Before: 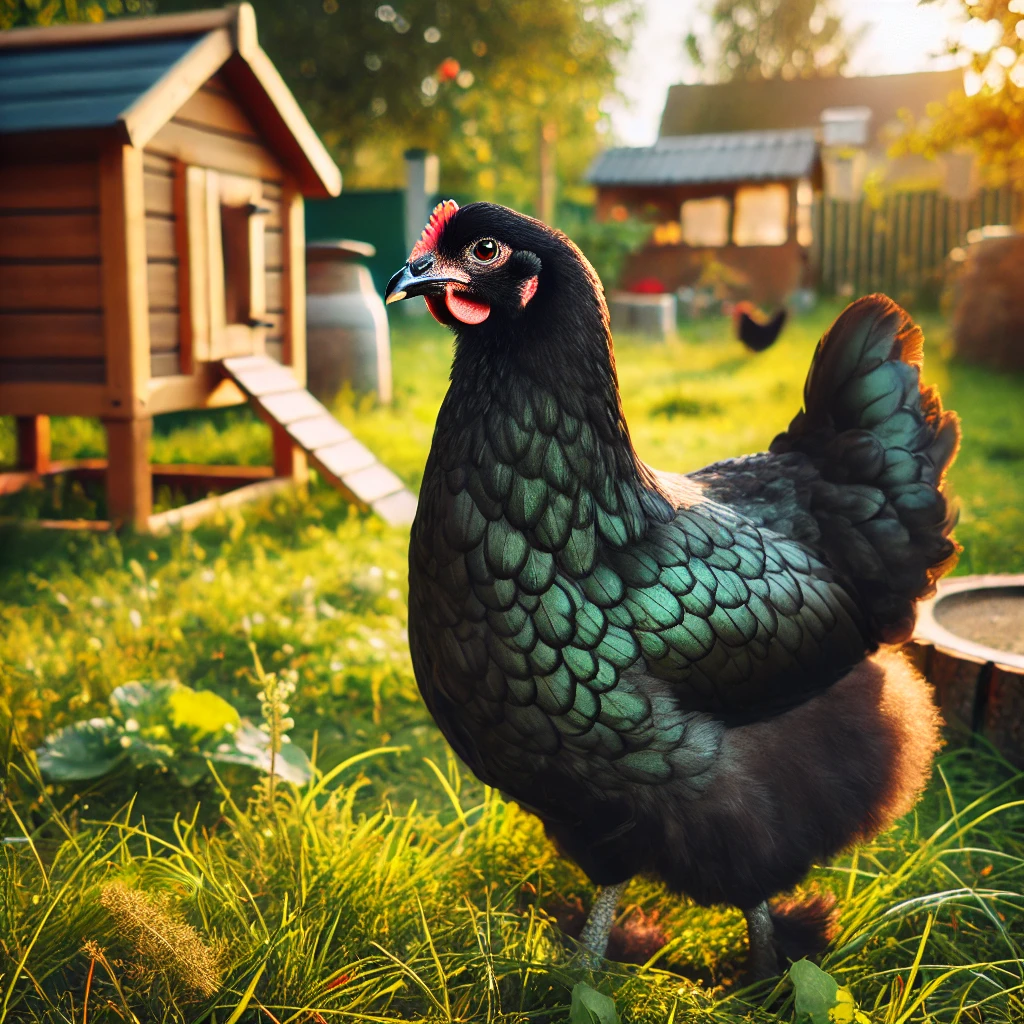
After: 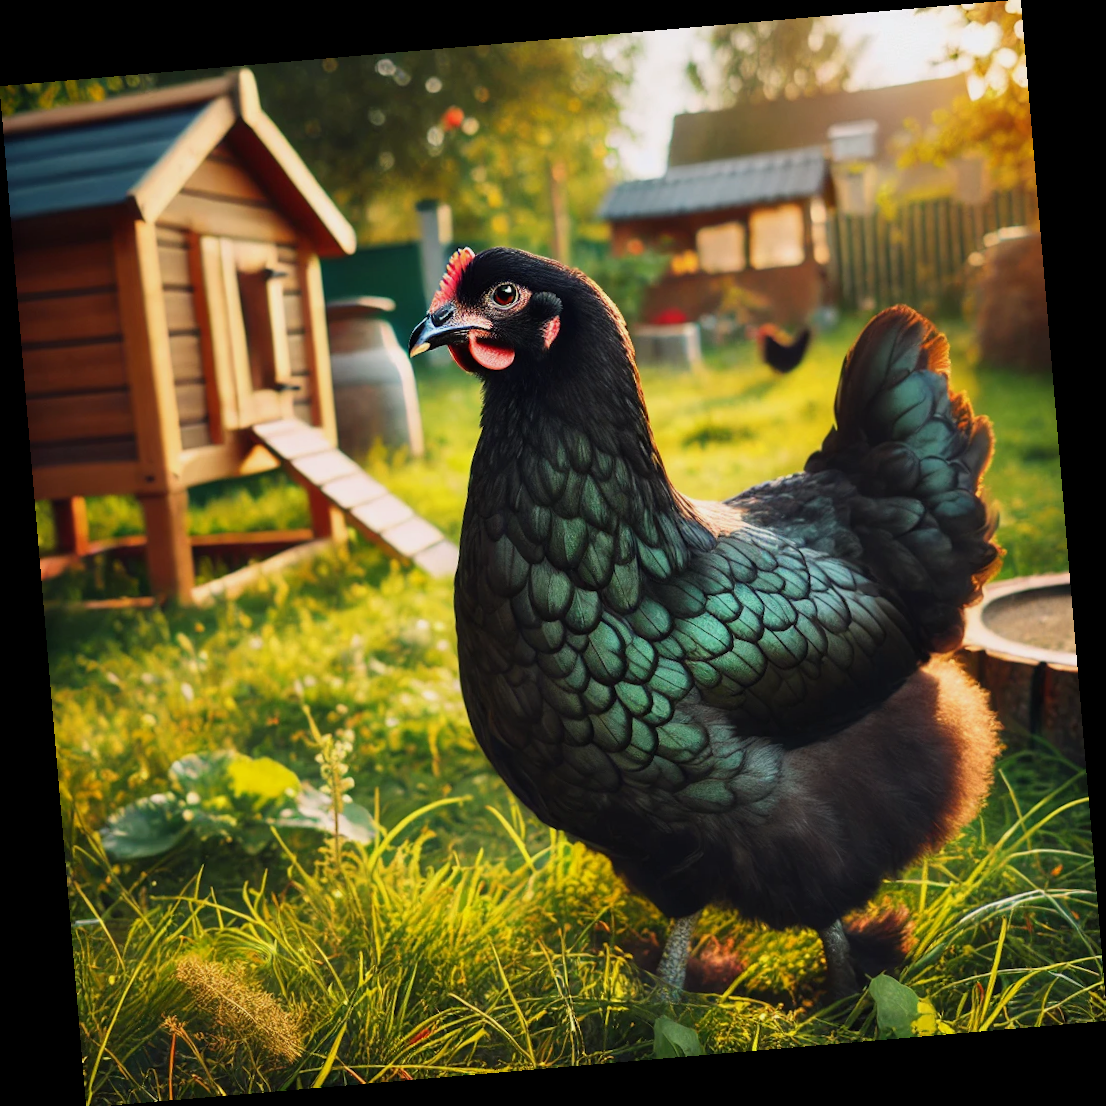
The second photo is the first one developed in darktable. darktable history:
rotate and perspective: rotation -4.86°, automatic cropping off
exposure: exposure -0.177 EV, compensate highlight preservation false
